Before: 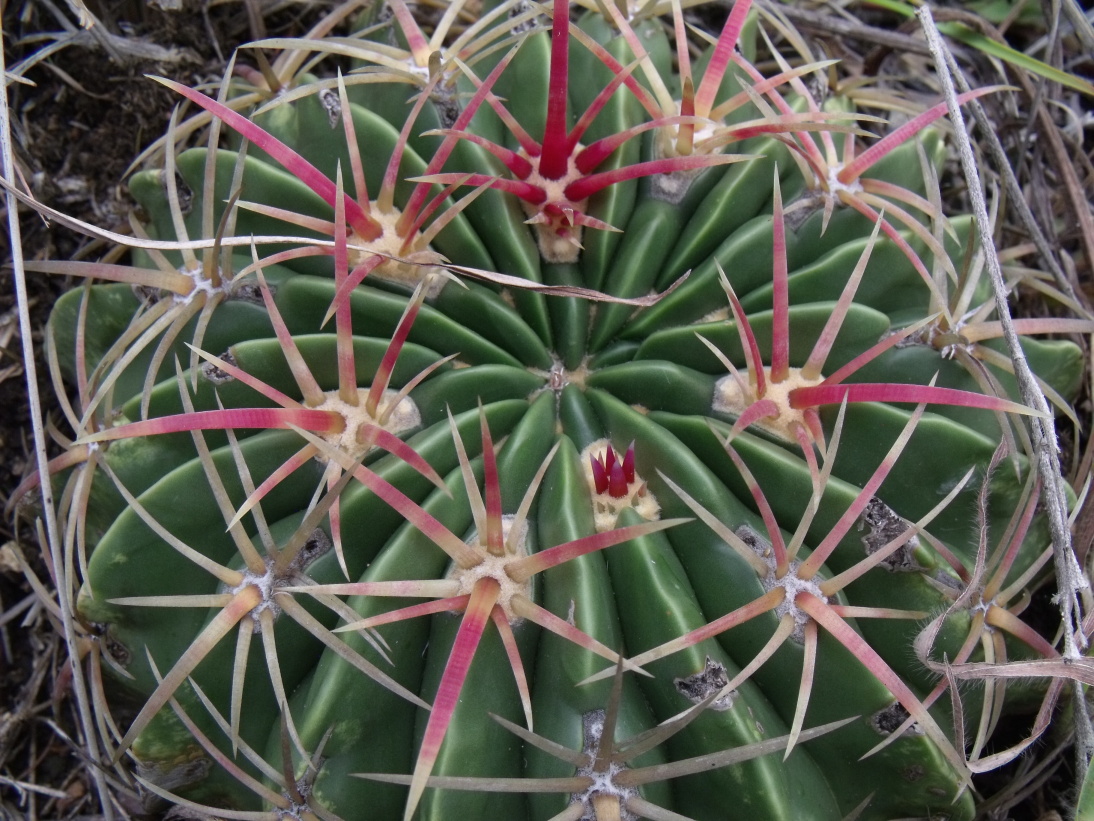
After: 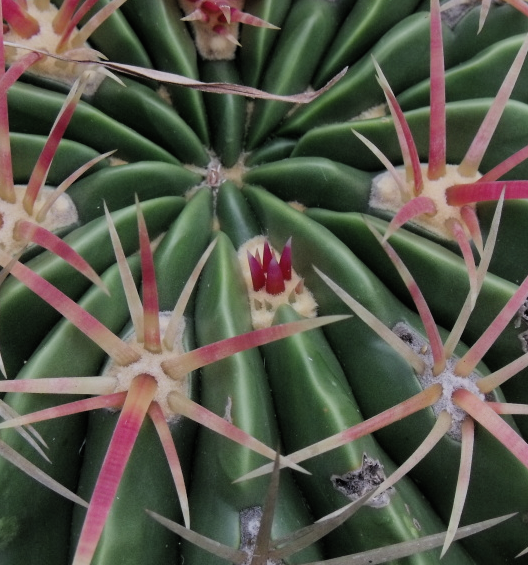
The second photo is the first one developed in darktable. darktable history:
crop: left 31.399%, top 24.777%, right 20.289%, bottom 6.332%
filmic rgb: black relative exposure -7.17 EV, white relative exposure 5.38 EV, threshold 2.95 EV, hardness 3.02, add noise in highlights 0, color science v3 (2019), use custom middle-gray values true, iterations of high-quality reconstruction 0, contrast in highlights soft, enable highlight reconstruction true
